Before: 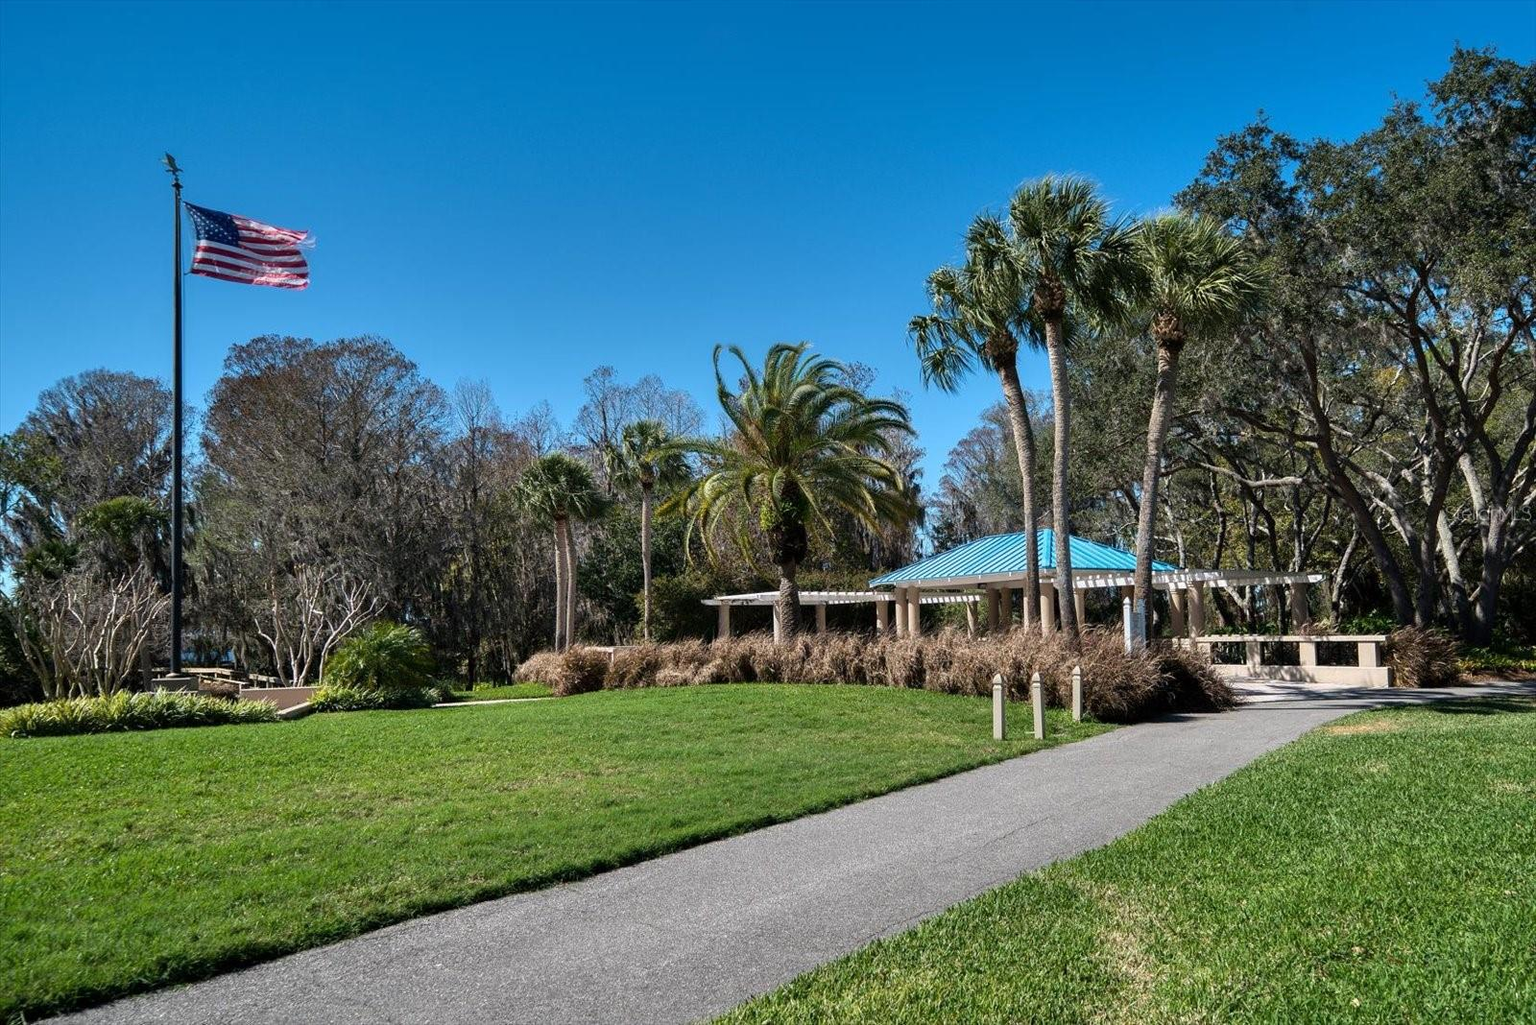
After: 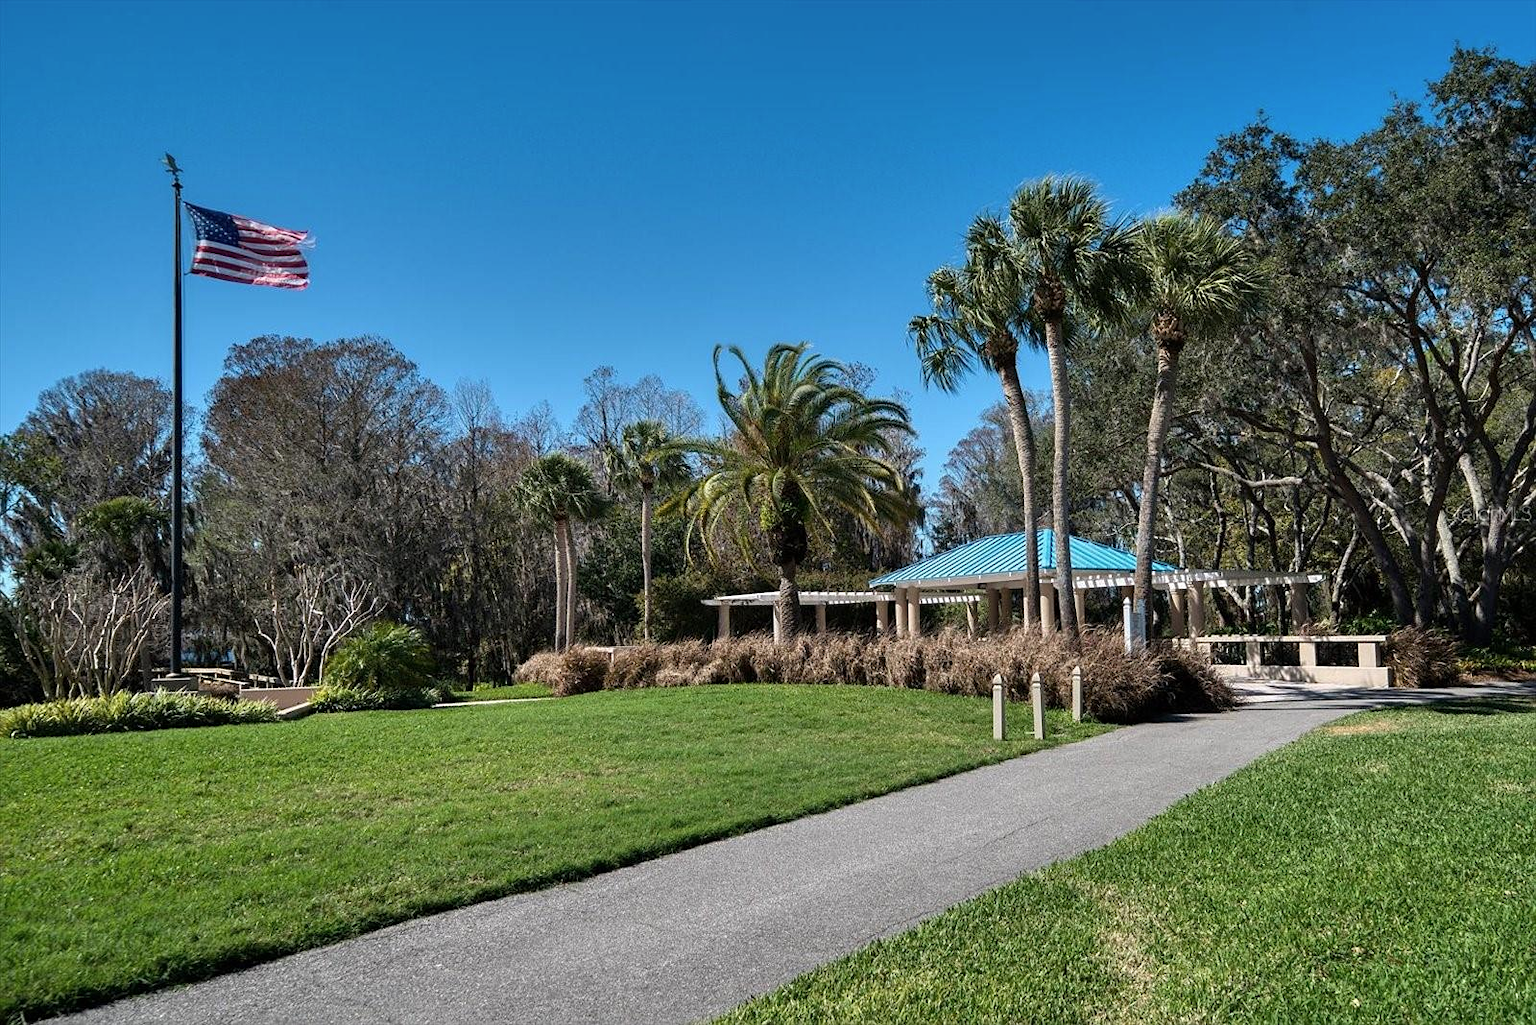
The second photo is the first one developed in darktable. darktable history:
sharpen: amount 0.2
contrast brightness saturation: saturation -0.05
